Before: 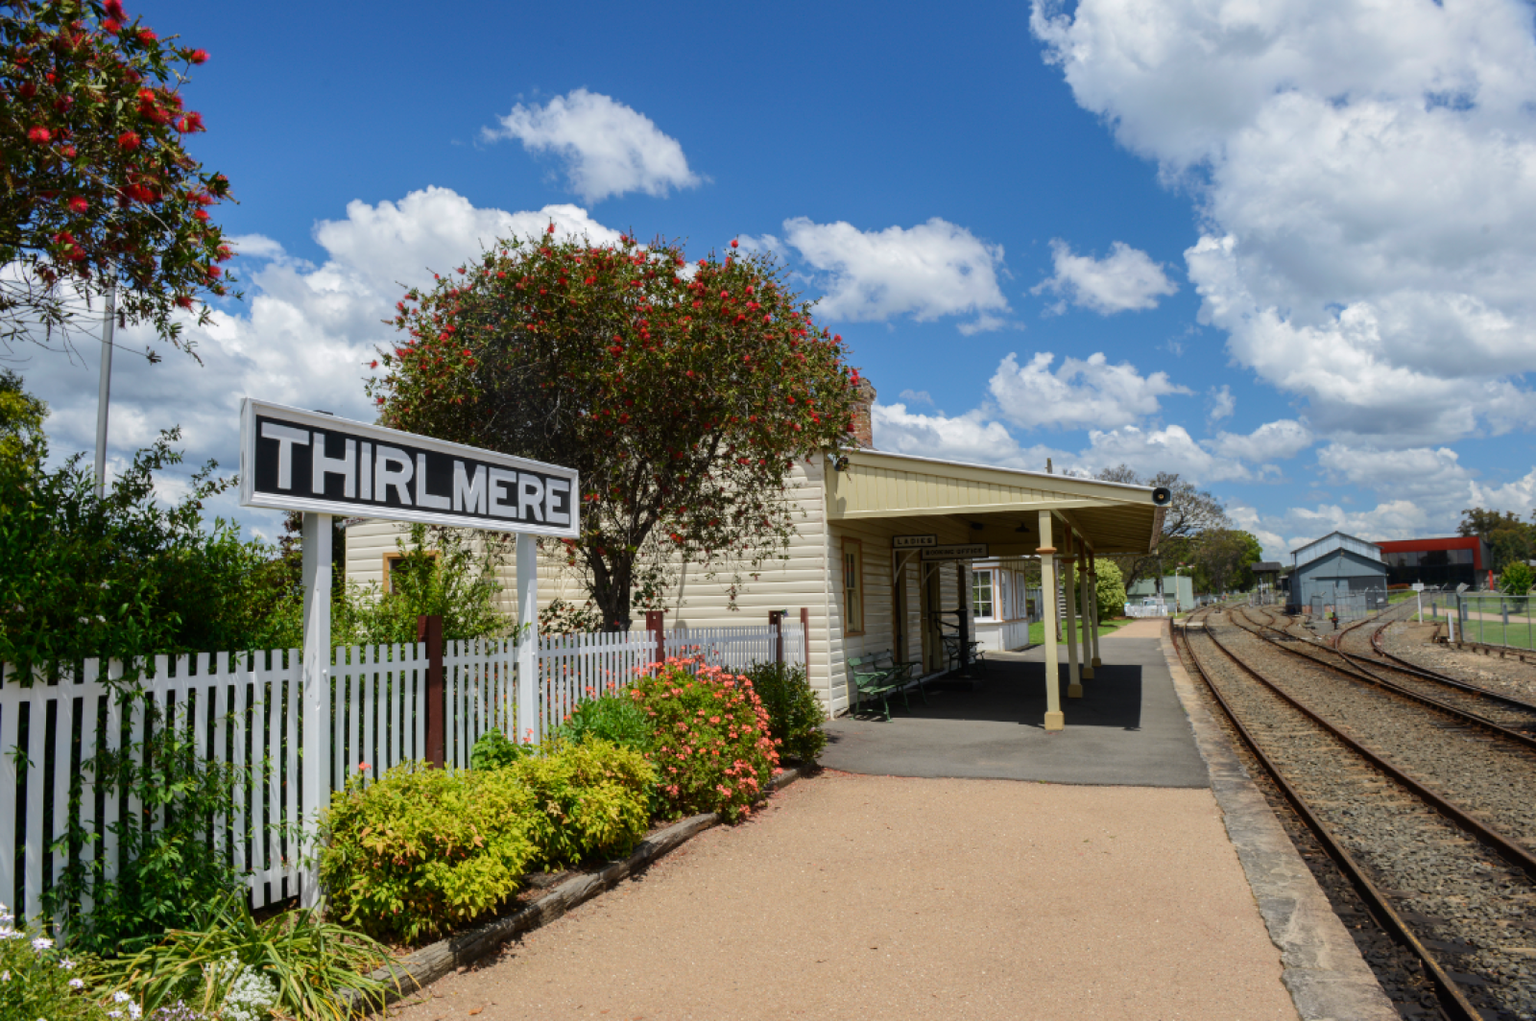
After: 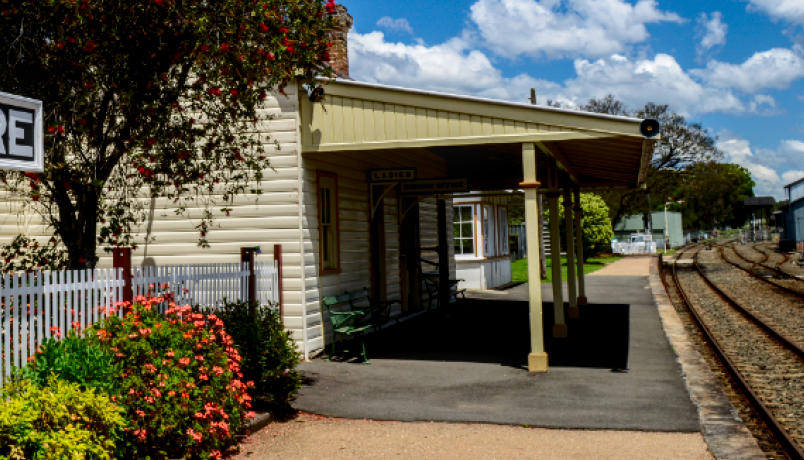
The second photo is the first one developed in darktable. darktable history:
crop: left 35.03%, top 36.625%, right 14.663%, bottom 20.057%
levels: levels [0.018, 0.493, 1]
local contrast: on, module defaults
contrast brightness saturation: contrast 0.22, brightness -0.19, saturation 0.24
